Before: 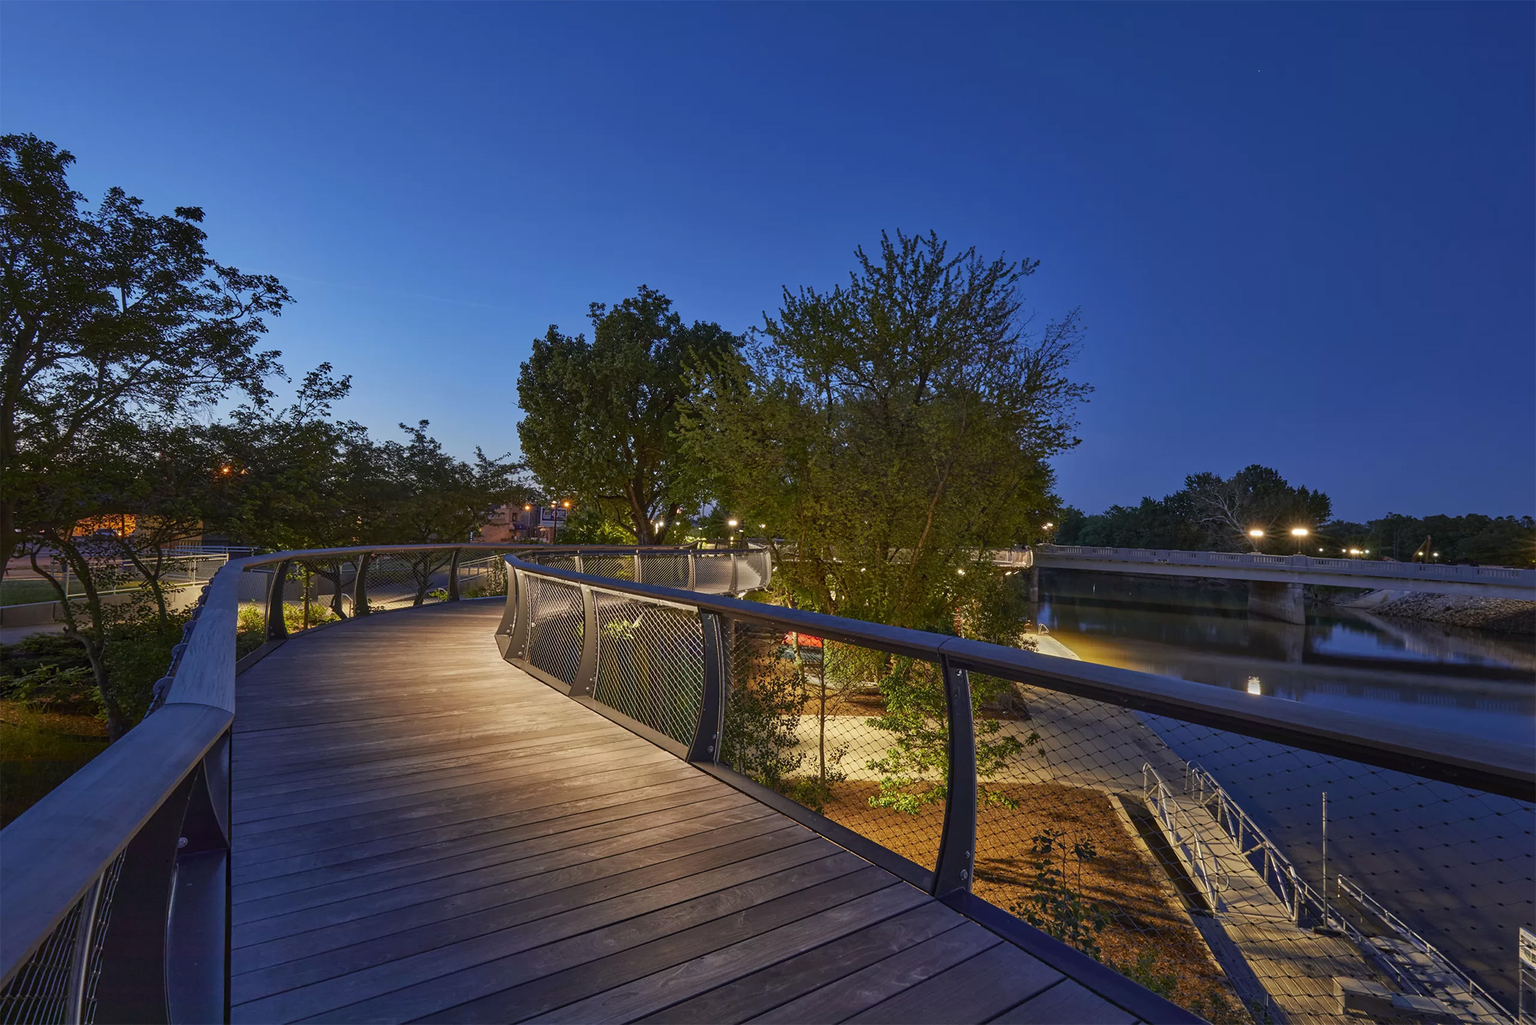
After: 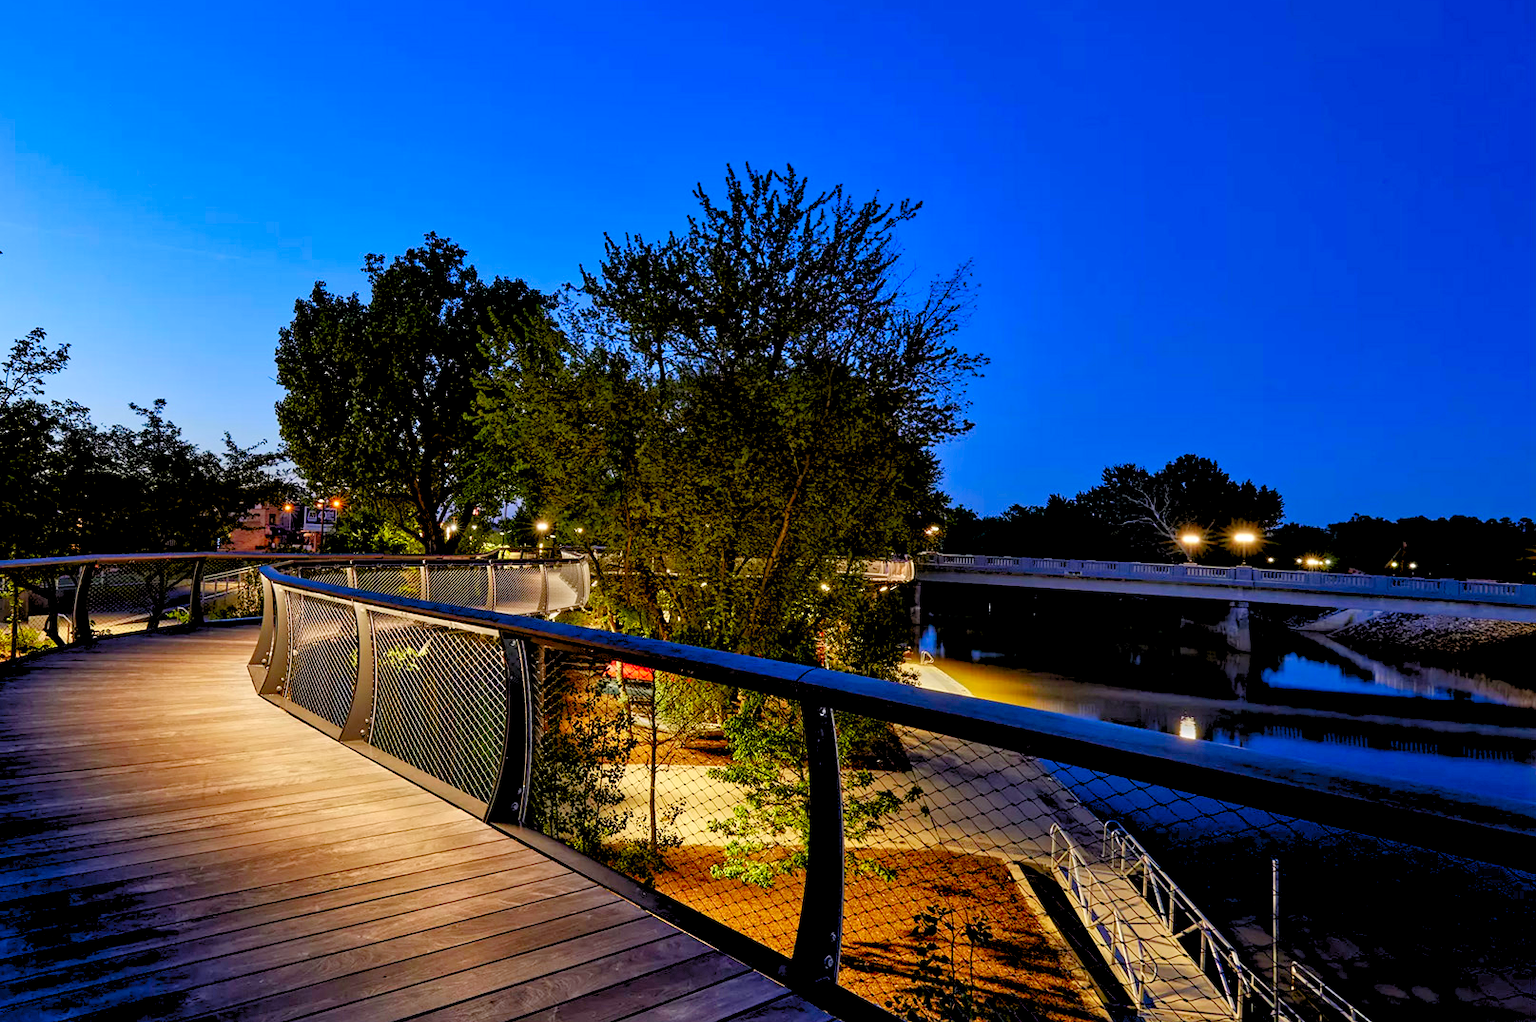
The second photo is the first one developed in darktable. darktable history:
contrast brightness saturation: contrast 0.134, brightness -0.05, saturation 0.159
levels: levels [0.072, 0.414, 0.976]
exposure: black level correction 0.017, exposure -0.007 EV, compensate highlight preservation false
crop: left 19.218%, top 9.58%, right 0%, bottom 9.763%
